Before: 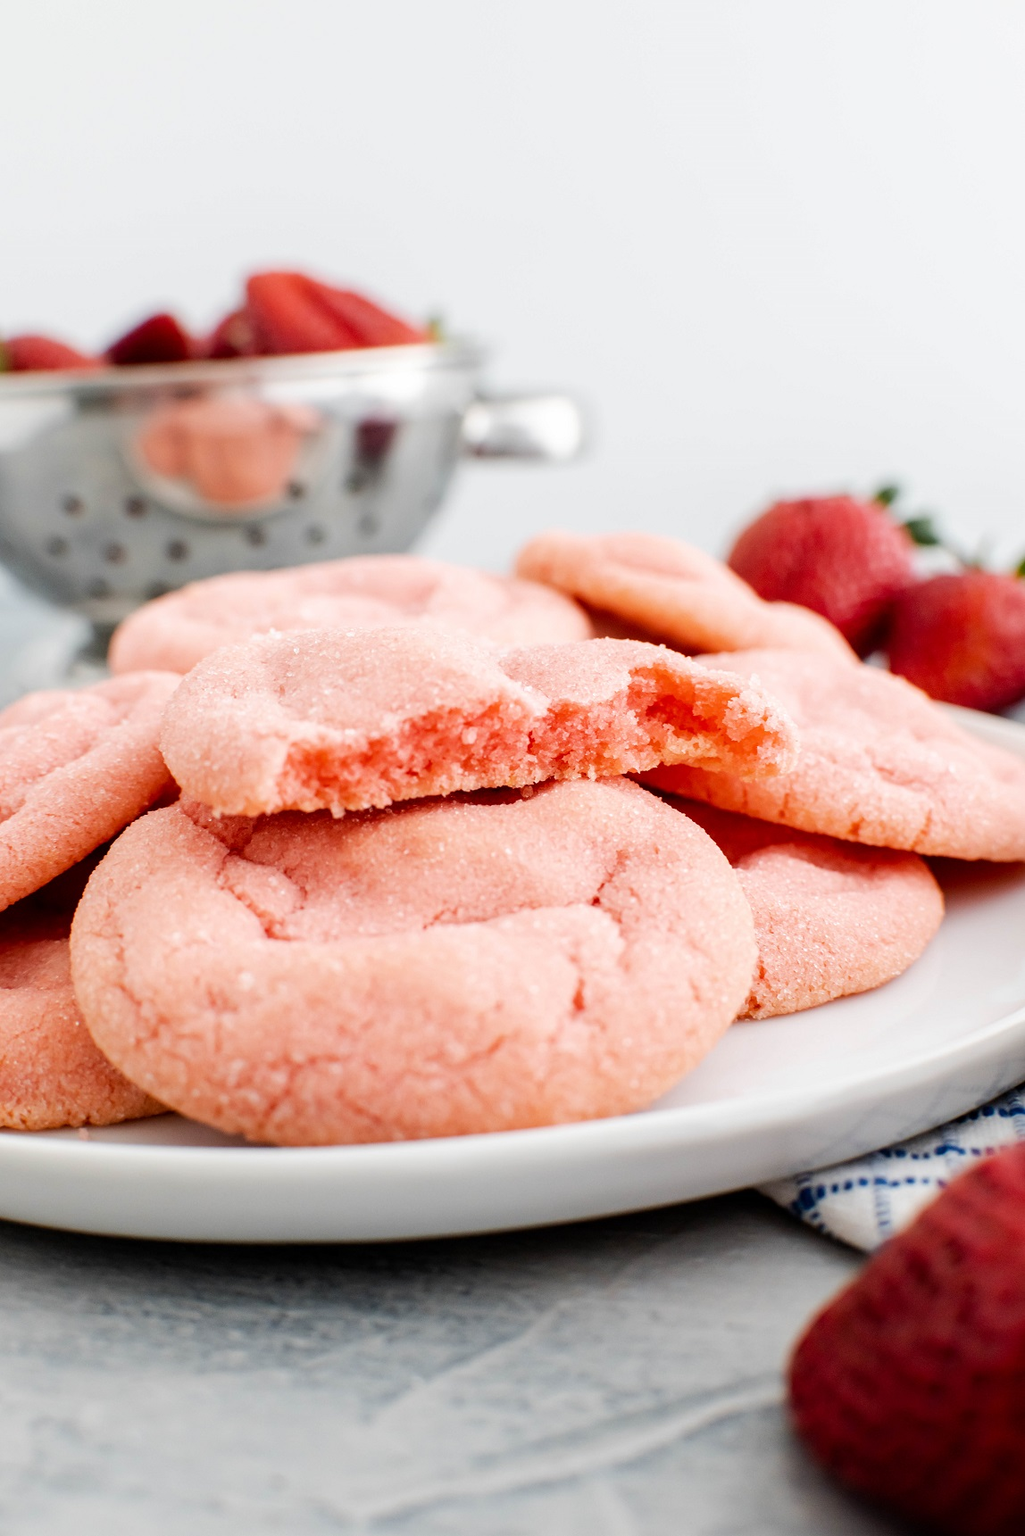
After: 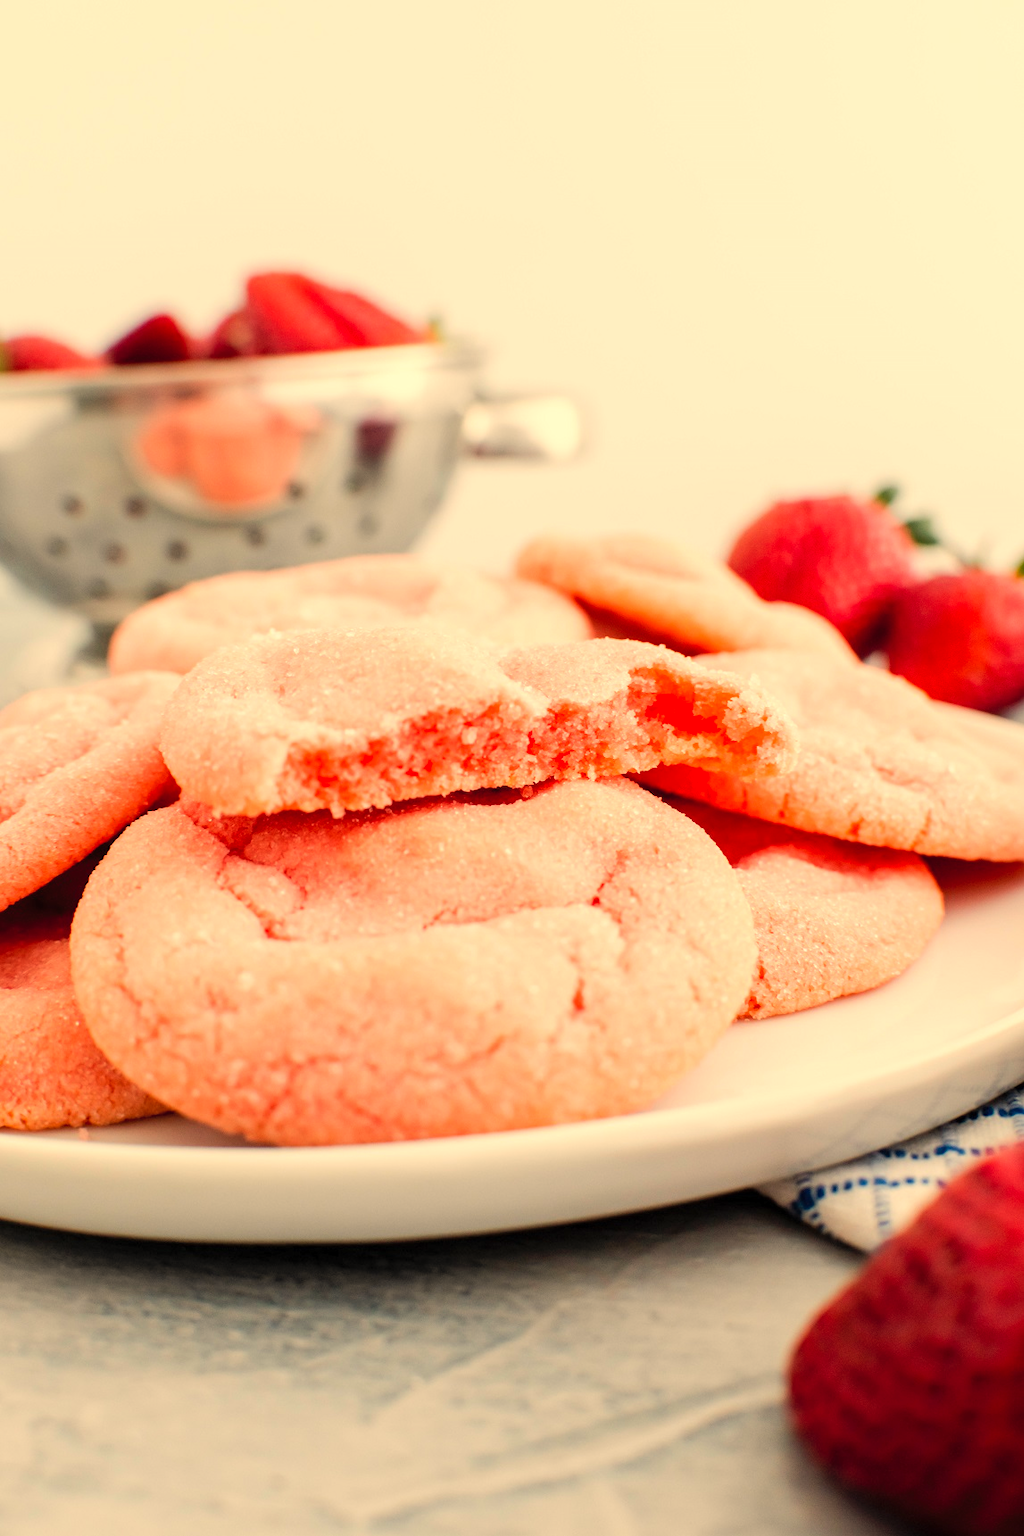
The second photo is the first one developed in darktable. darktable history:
contrast brightness saturation: brightness 0.09, saturation 0.19
white balance: red 1.123, blue 0.83
